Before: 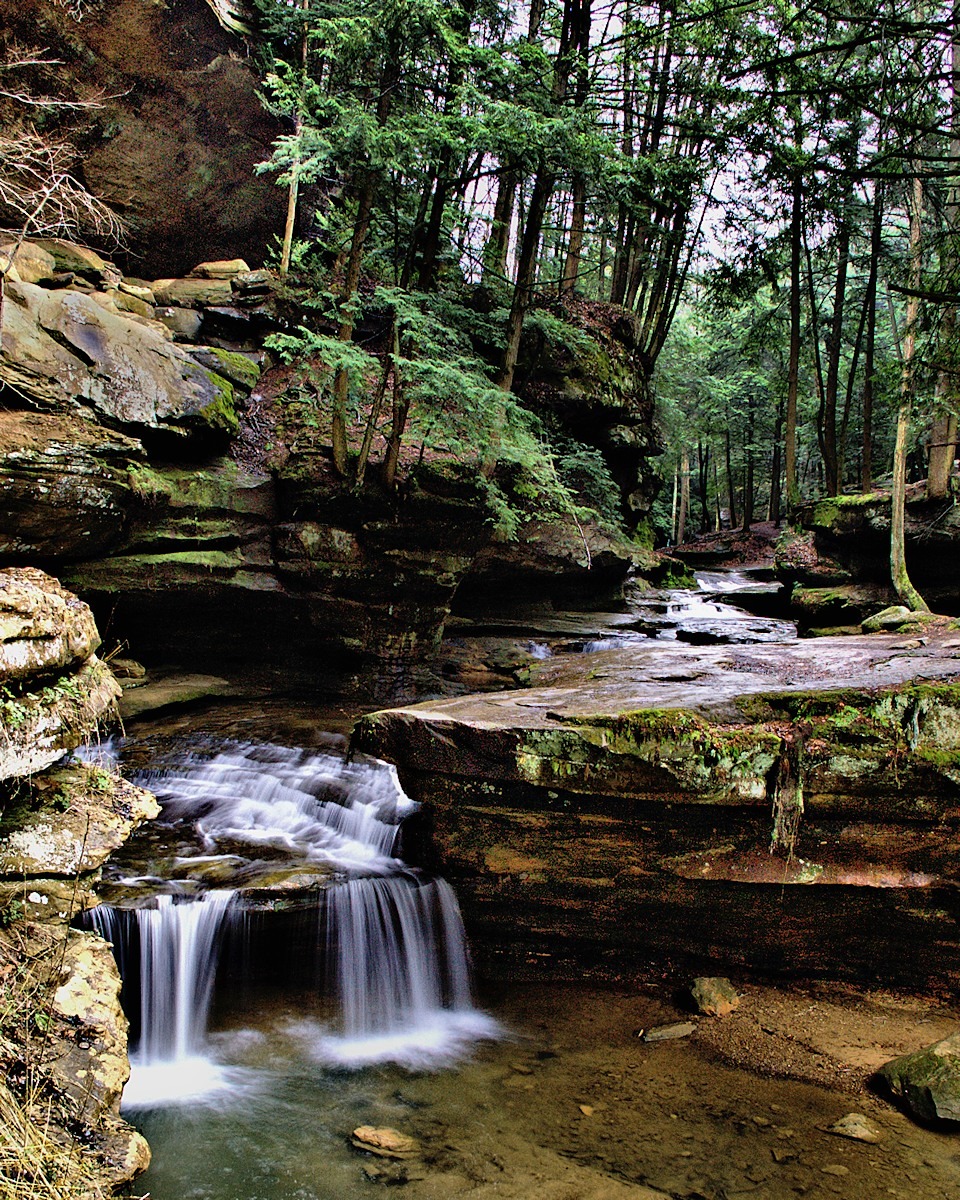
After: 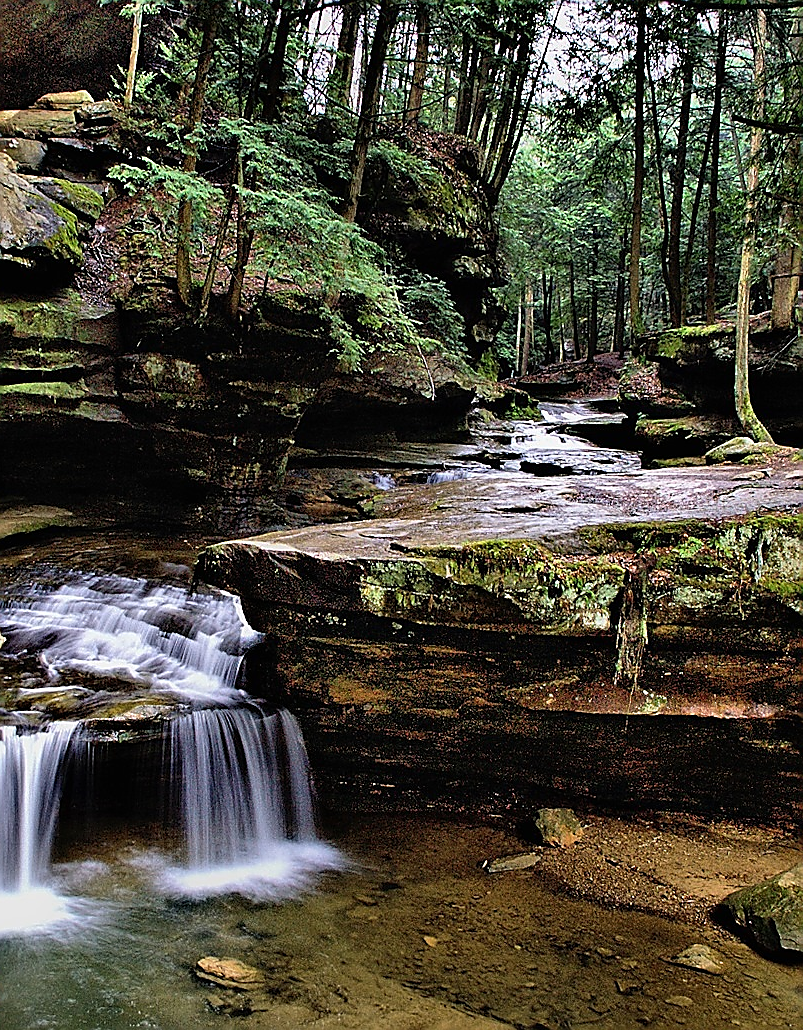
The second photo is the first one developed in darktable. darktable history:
sharpen: radius 1.377, amount 1.263, threshold 0.649
crop: left 16.265%, top 14.11%
